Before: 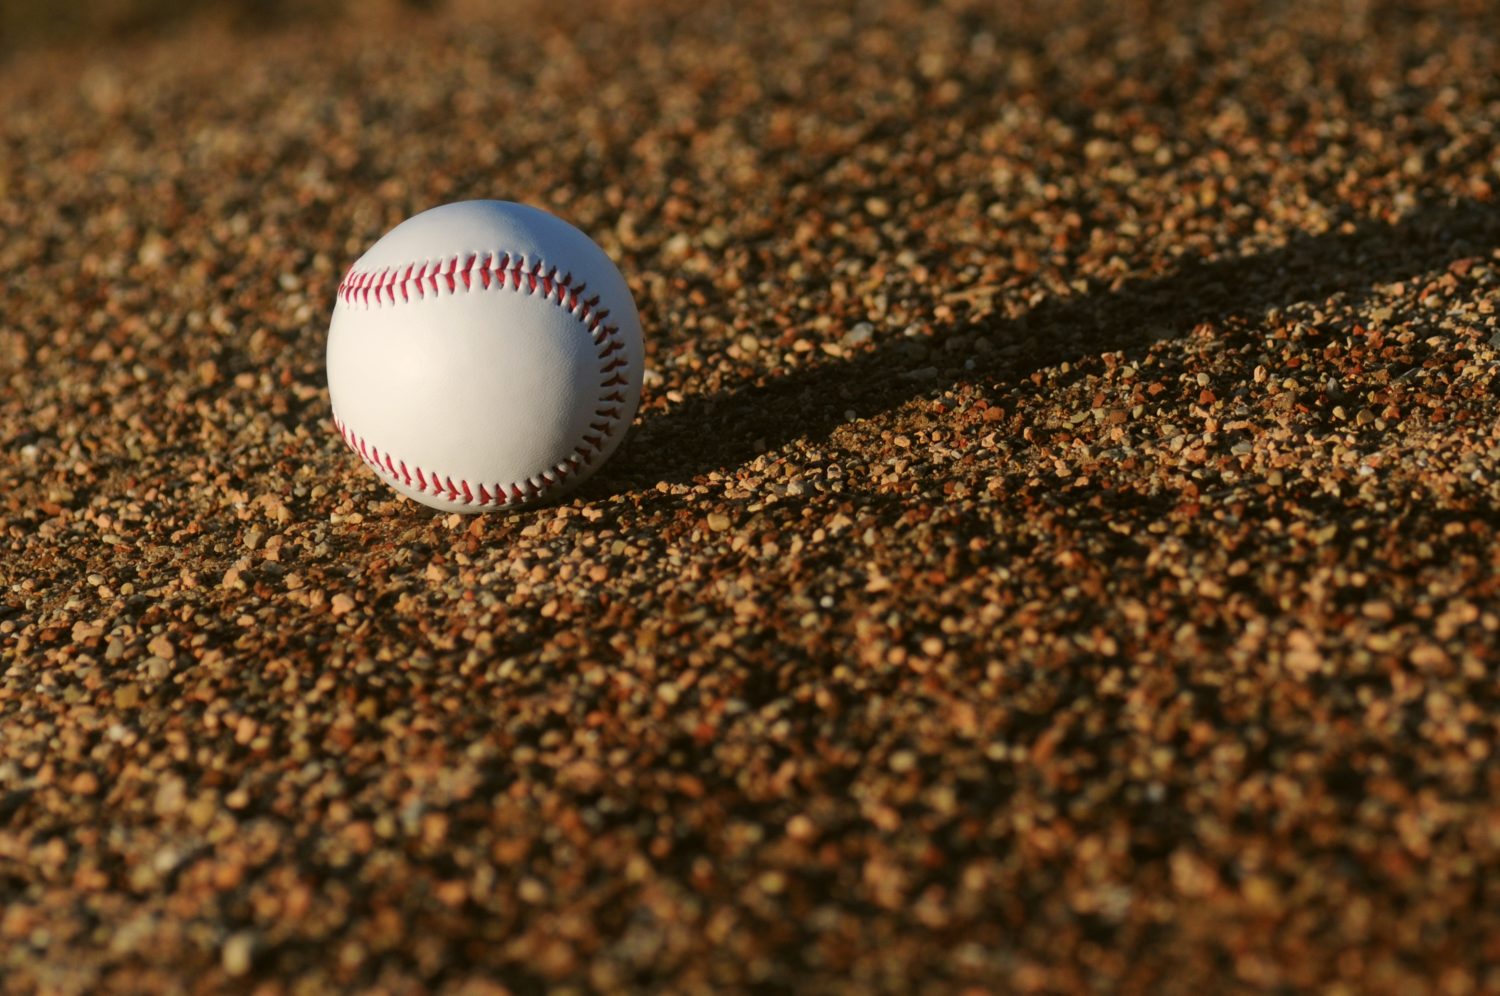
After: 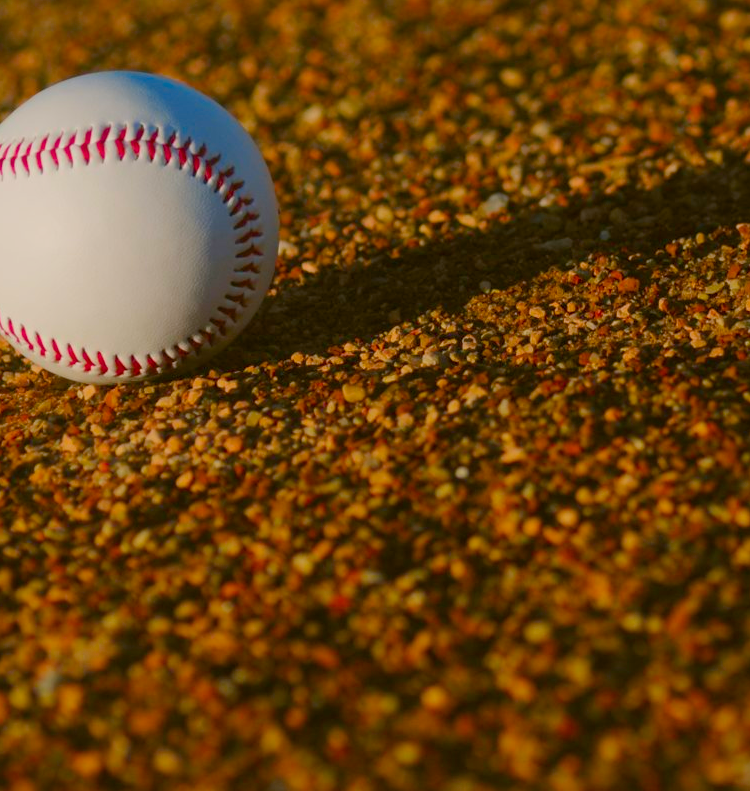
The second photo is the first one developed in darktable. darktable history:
color balance rgb: power › hue 61.04°, perceptual saturation grading › global saturation 37.136%, perceptual saturation grading › shadows 34.877%, hue shift -4.99°, contrast -21.103%
crop and rotate: angle 0.023°, left 24.385%, top 13.036%, right 25.621%, bottom 7.529%
